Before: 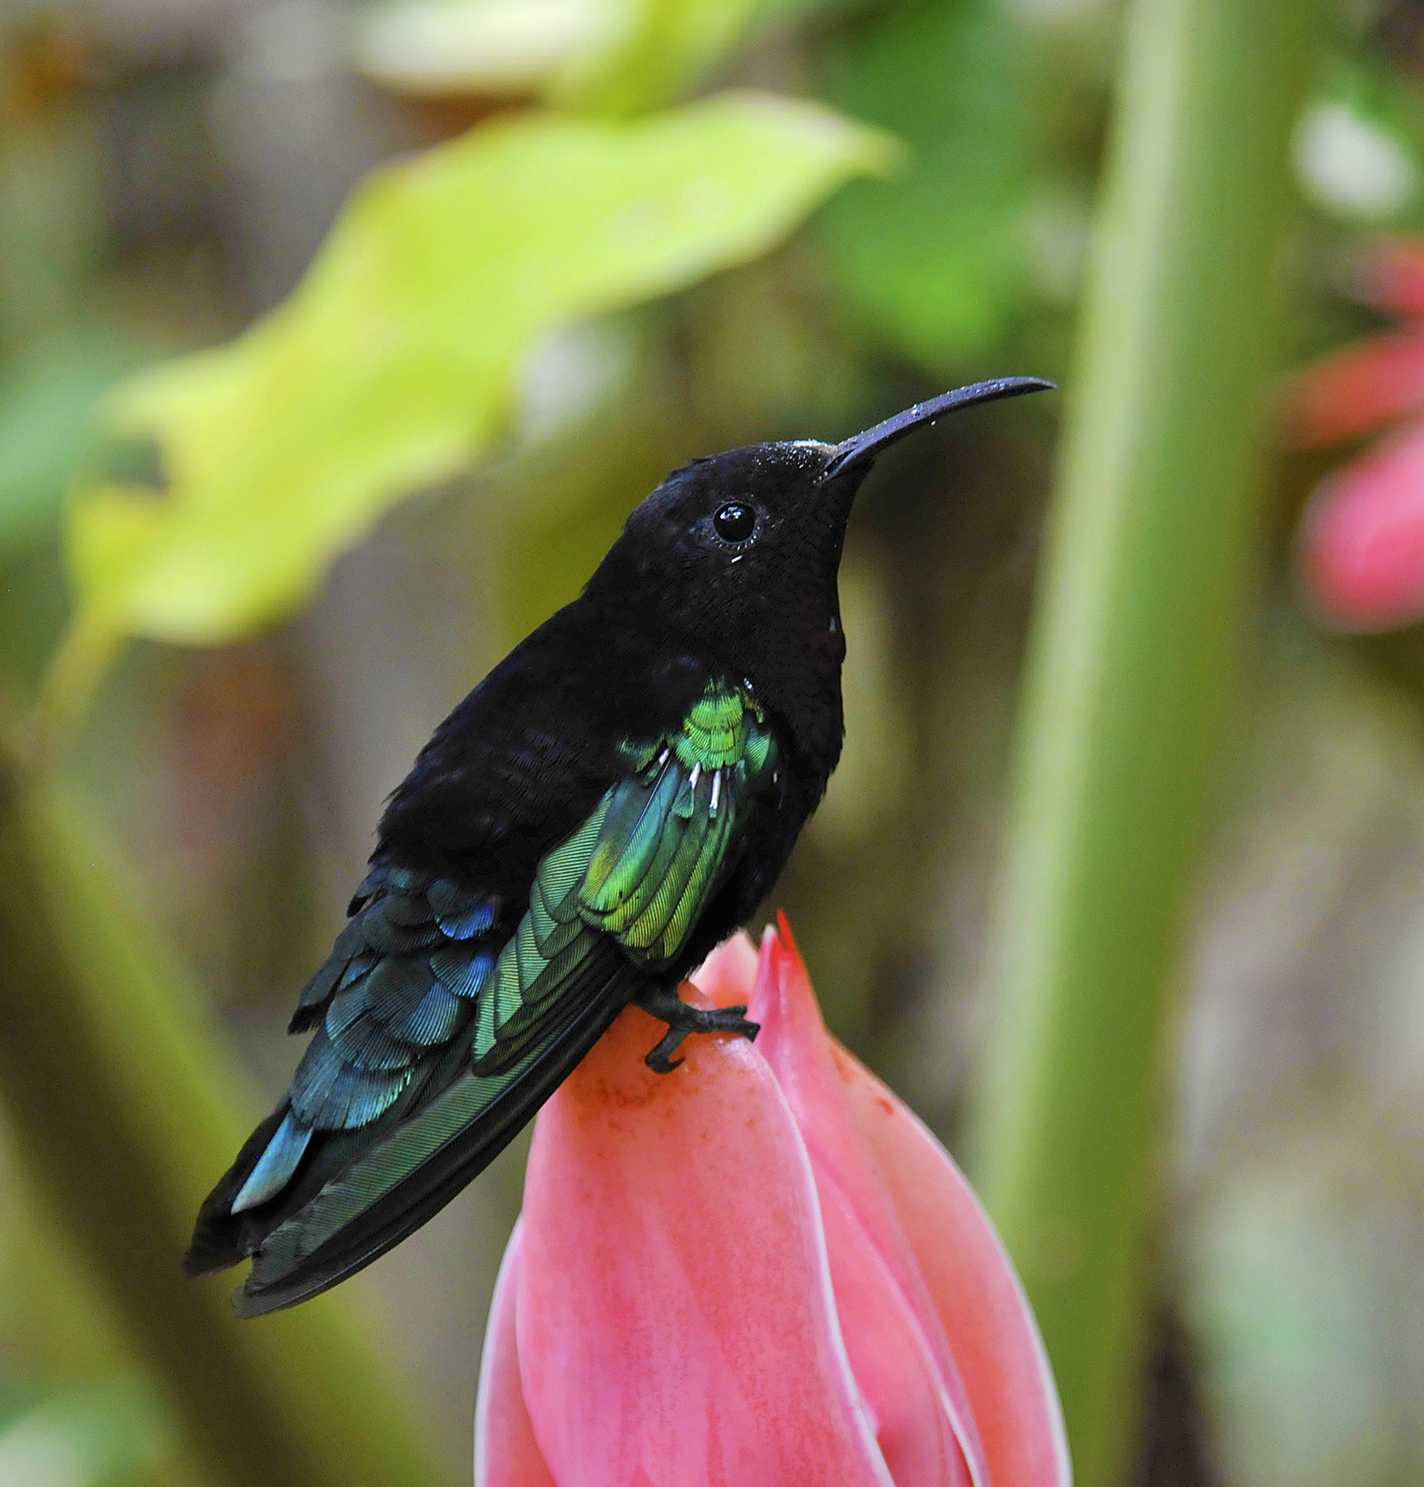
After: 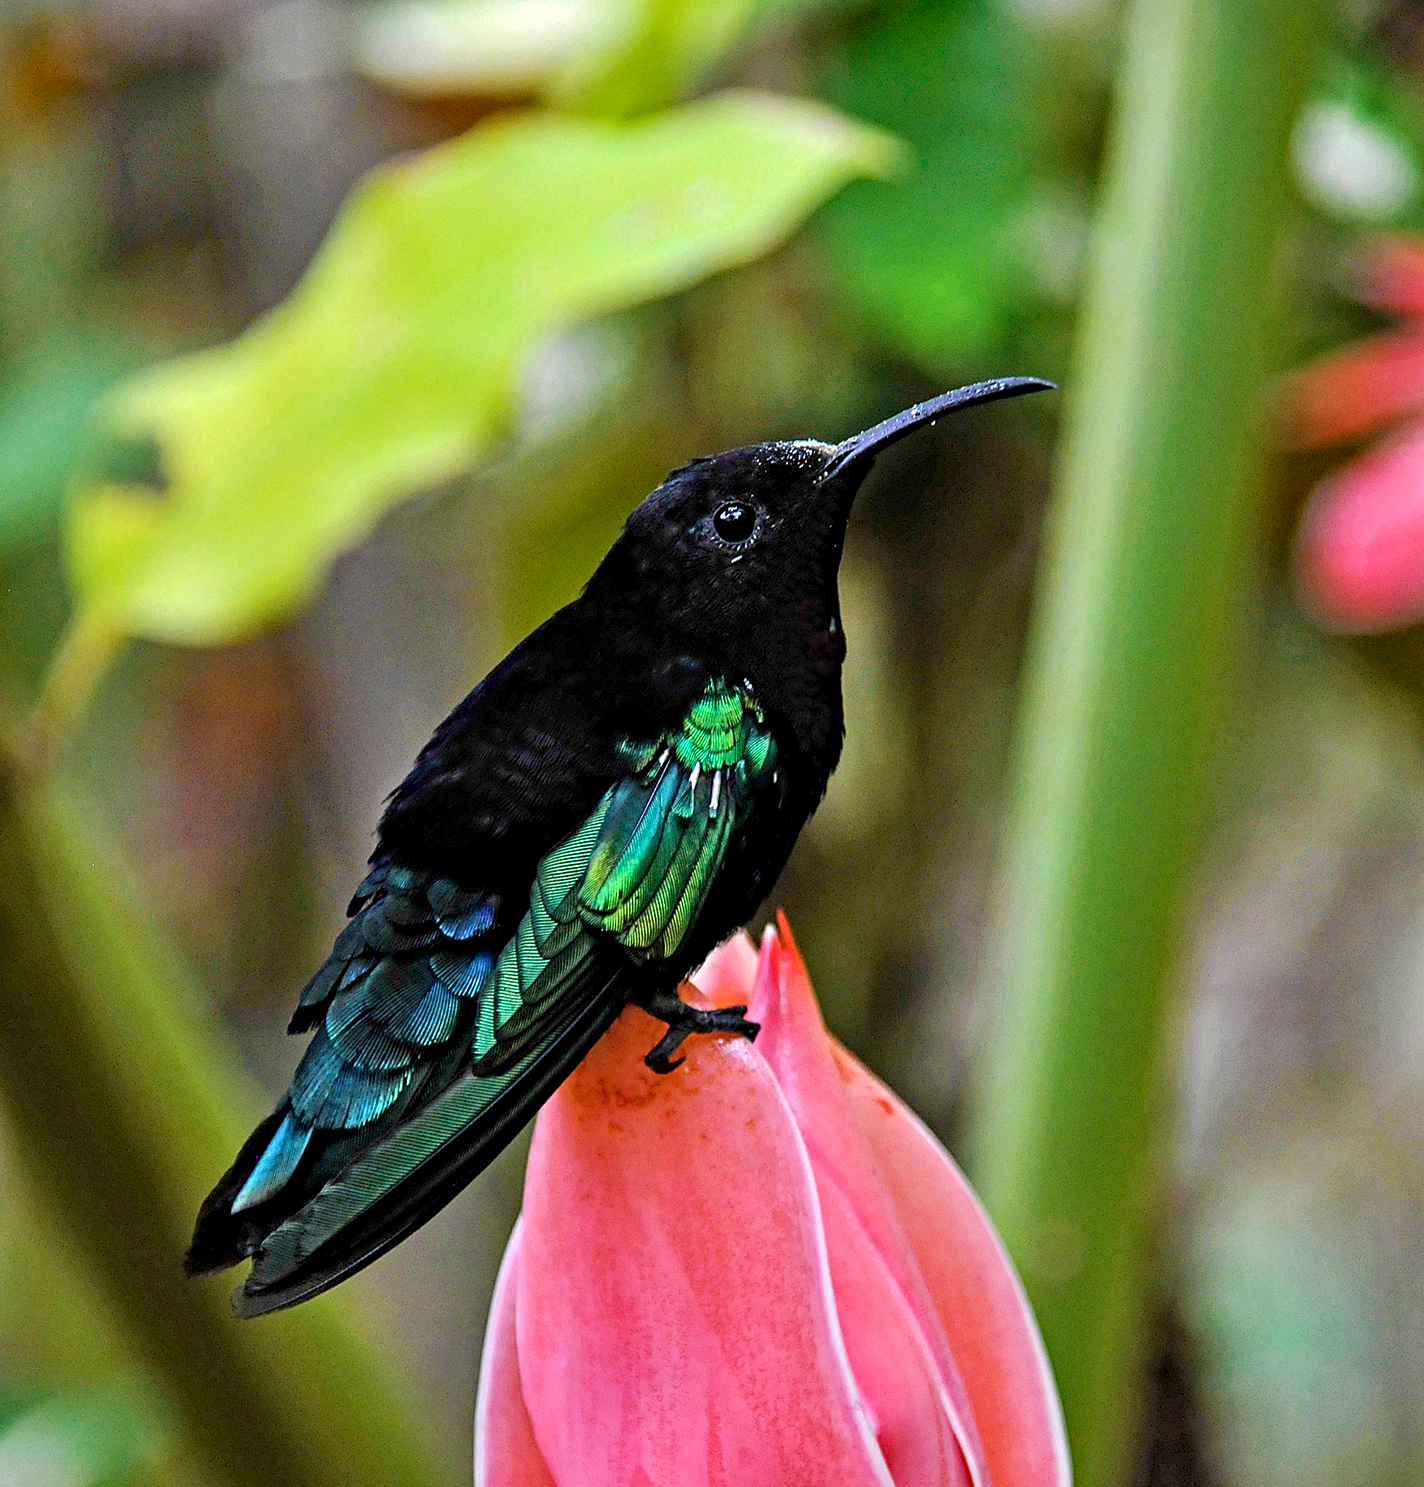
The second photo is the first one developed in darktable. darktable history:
haze removal: adaptive false
contrast equalizer: octaves 7, y [[0.5, 0.542, 0.583, 0.625, 0.667, 0.708], [0.5 ×6], [0.5 ×6], [0 ×6], [0 ×6]]
contrast brightness saturation: saturation -0.04
